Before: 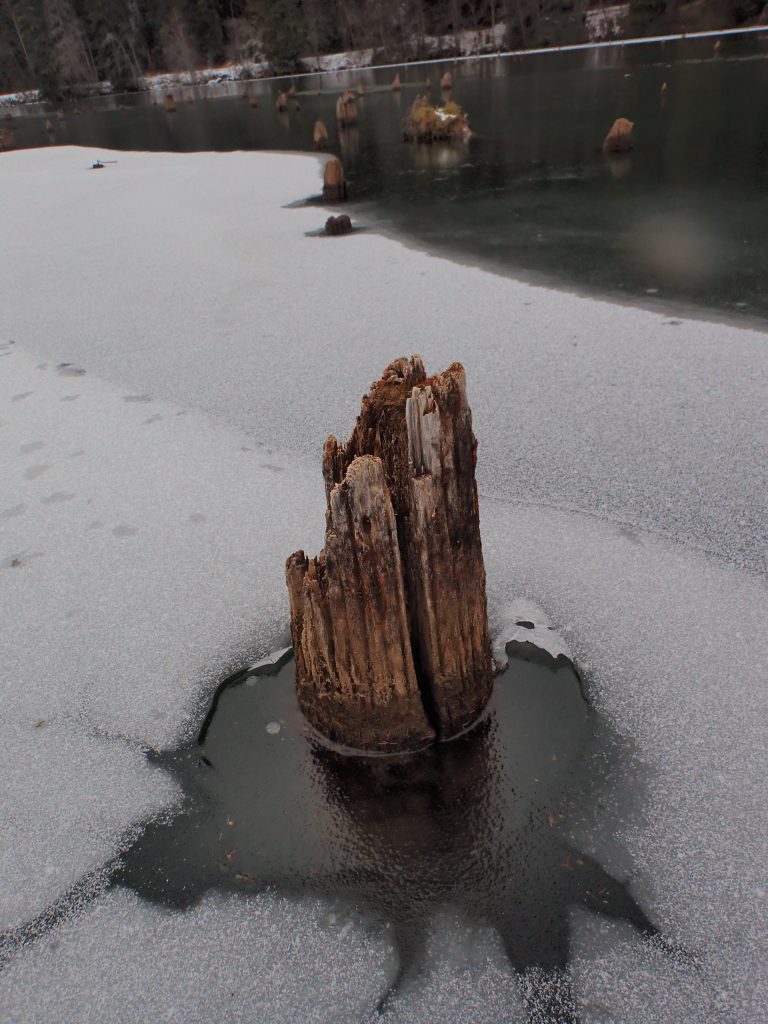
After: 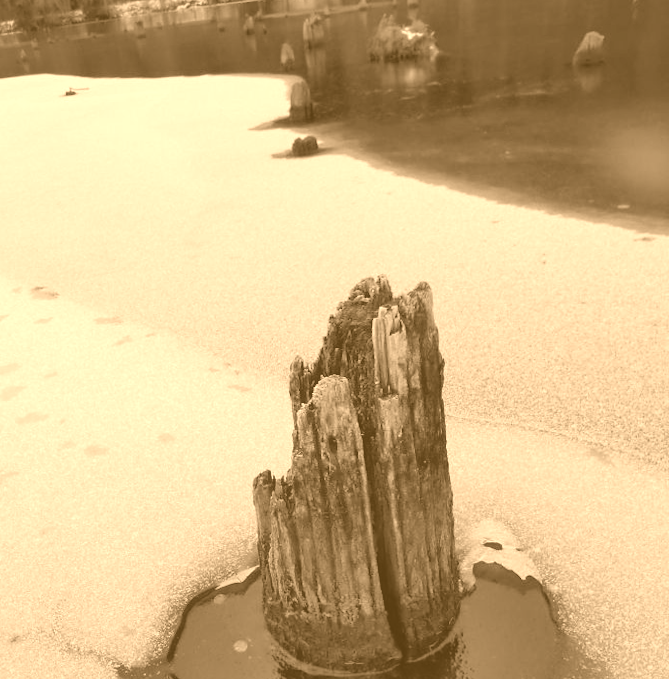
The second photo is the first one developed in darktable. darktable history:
color balance rgb: perceptual saturation grading › global saturation 100%
colorize: hue 28.8°, source mix 100%
crop: left 3.015%, top 8.969%, right 9.647%, bottom 26.457%
rotate and perspective: lens shift (horizontal) -0.055, automatic cropping off
